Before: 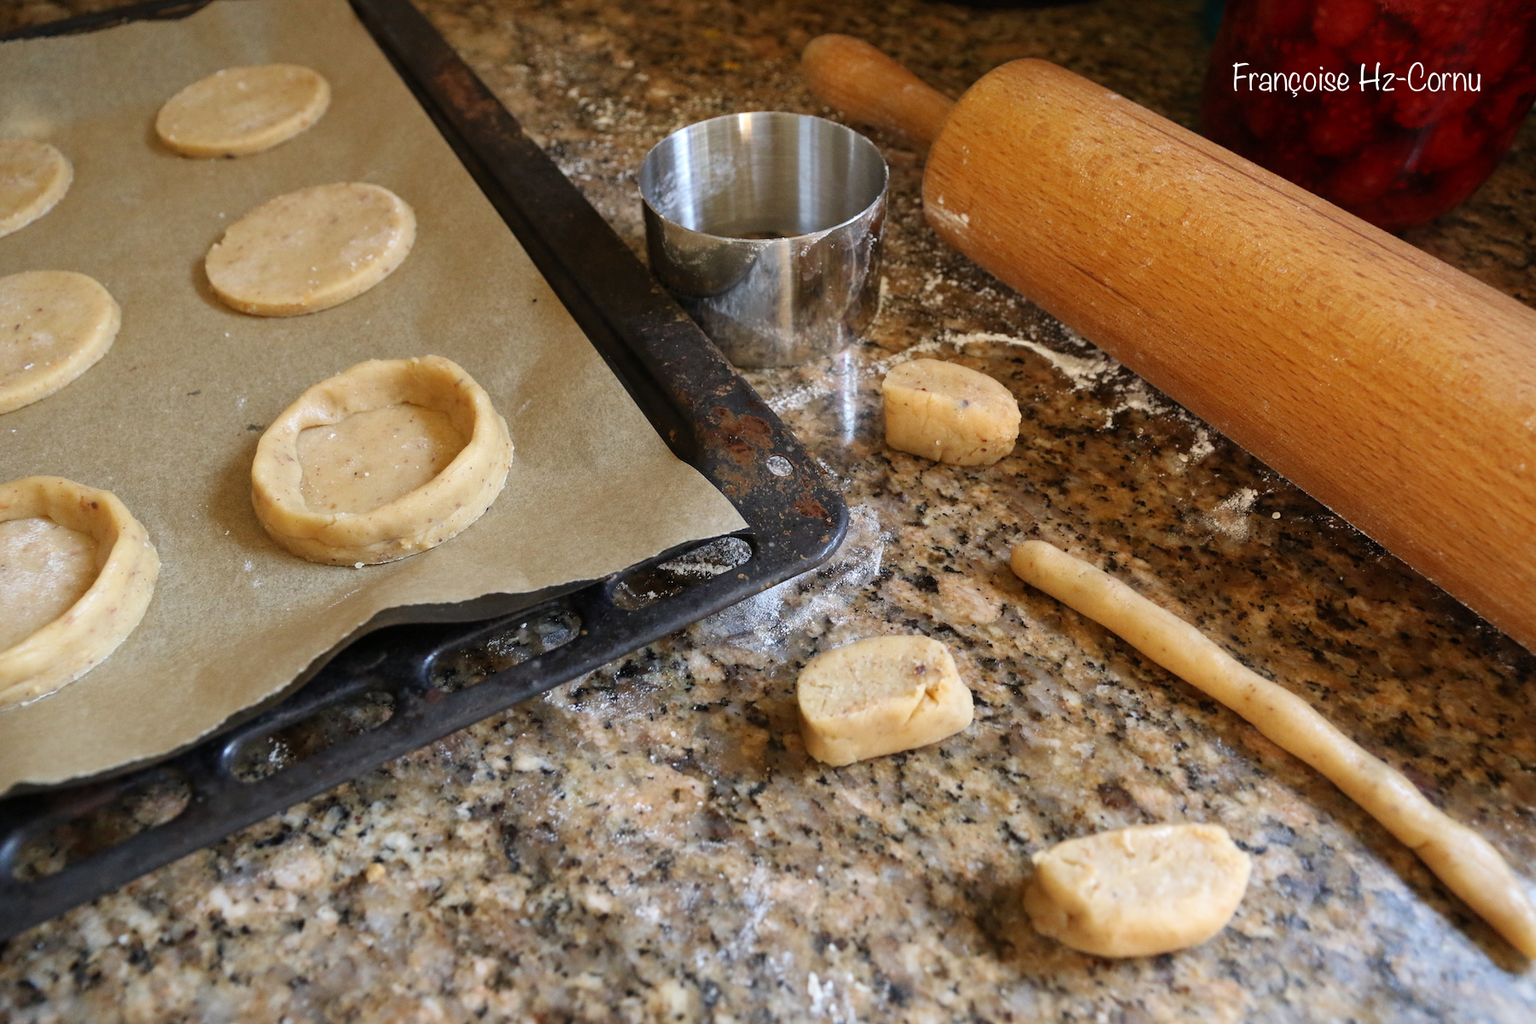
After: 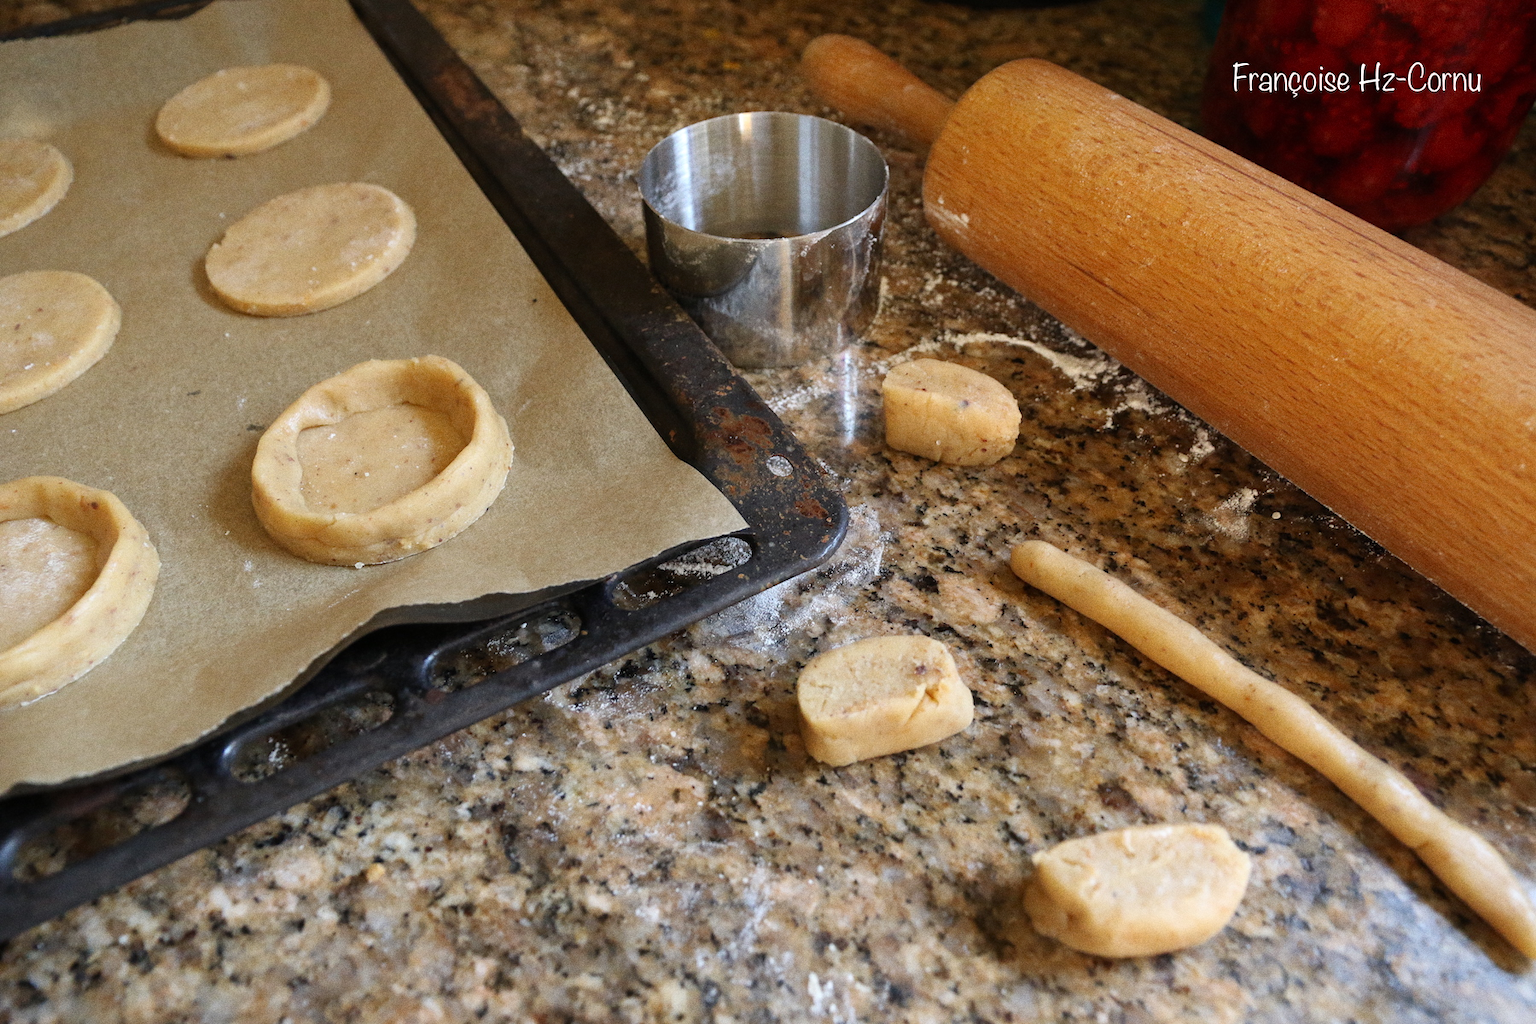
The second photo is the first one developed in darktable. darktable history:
base curve: exposure shift 0, preserve colors none
grain: coarseness 0.09 ISO
